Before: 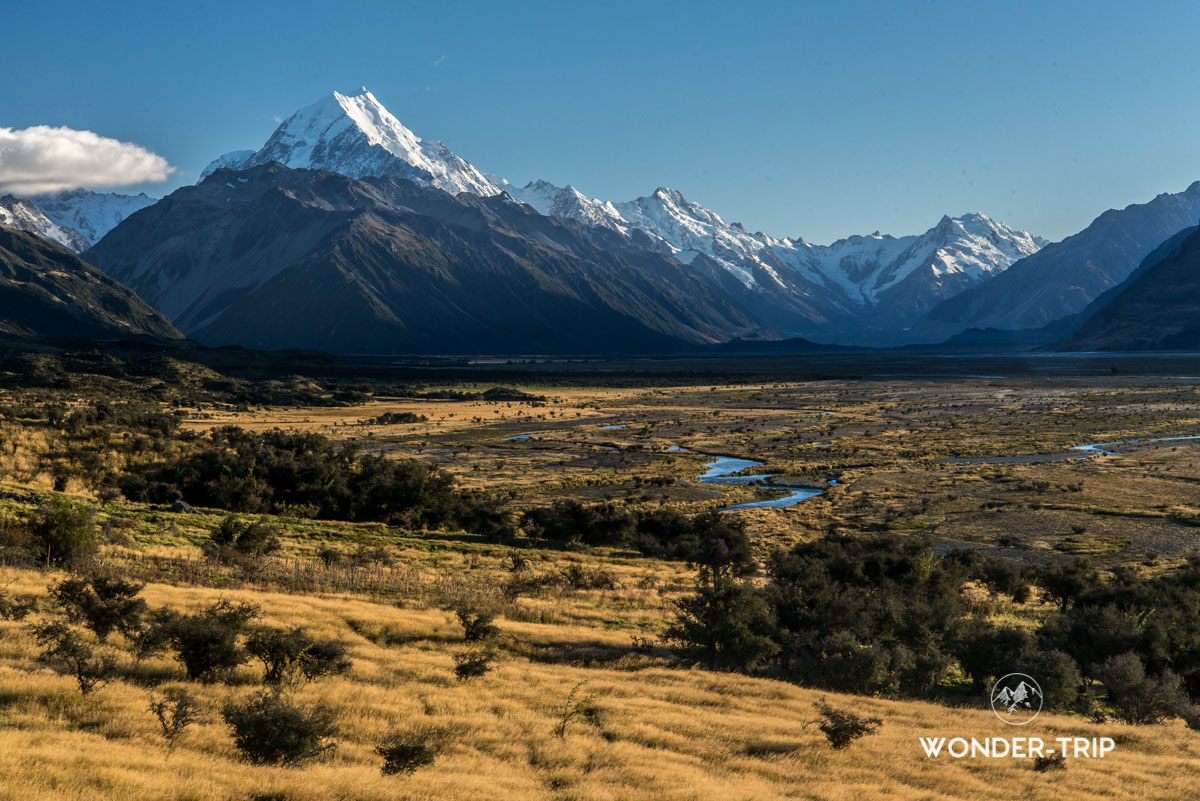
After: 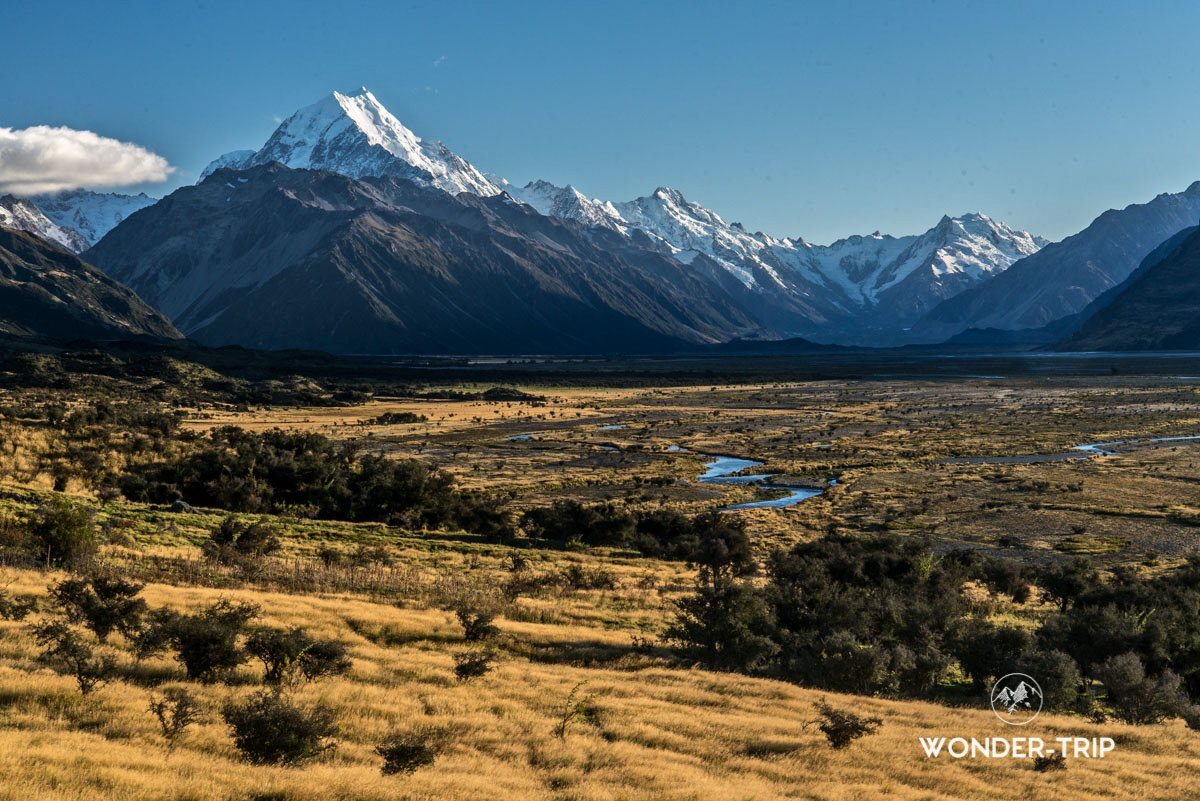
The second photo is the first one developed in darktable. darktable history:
highpass: on, module defaults | blend: blend mode softlight, opacity 50%; mask: uniform (no mask)
